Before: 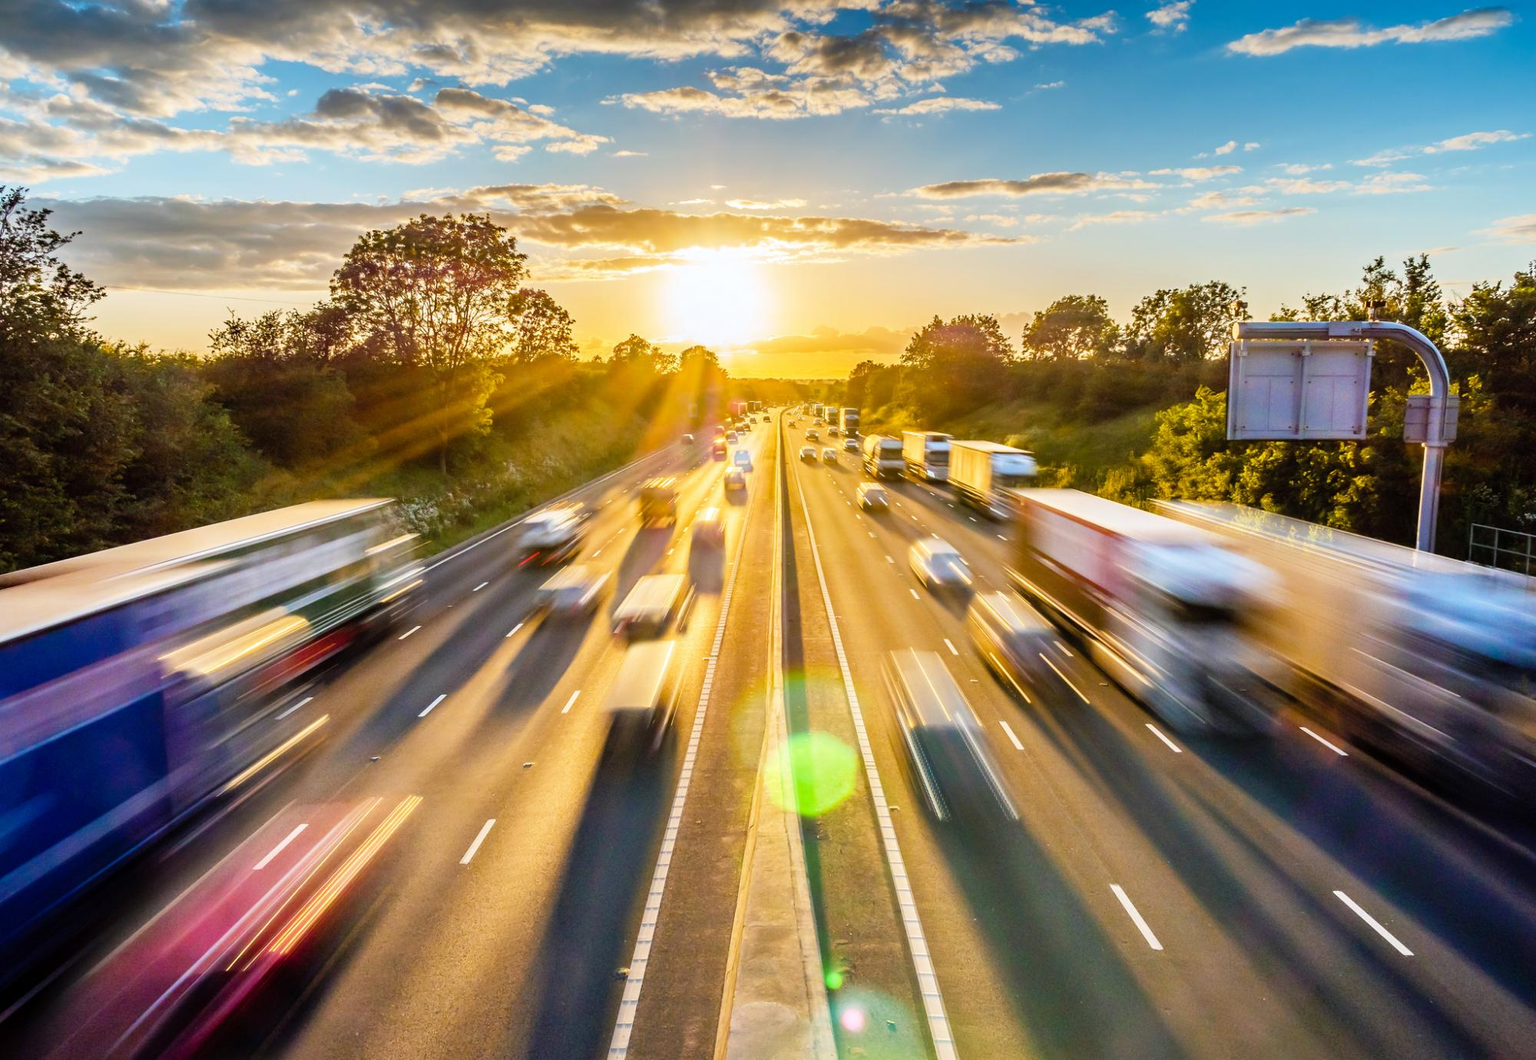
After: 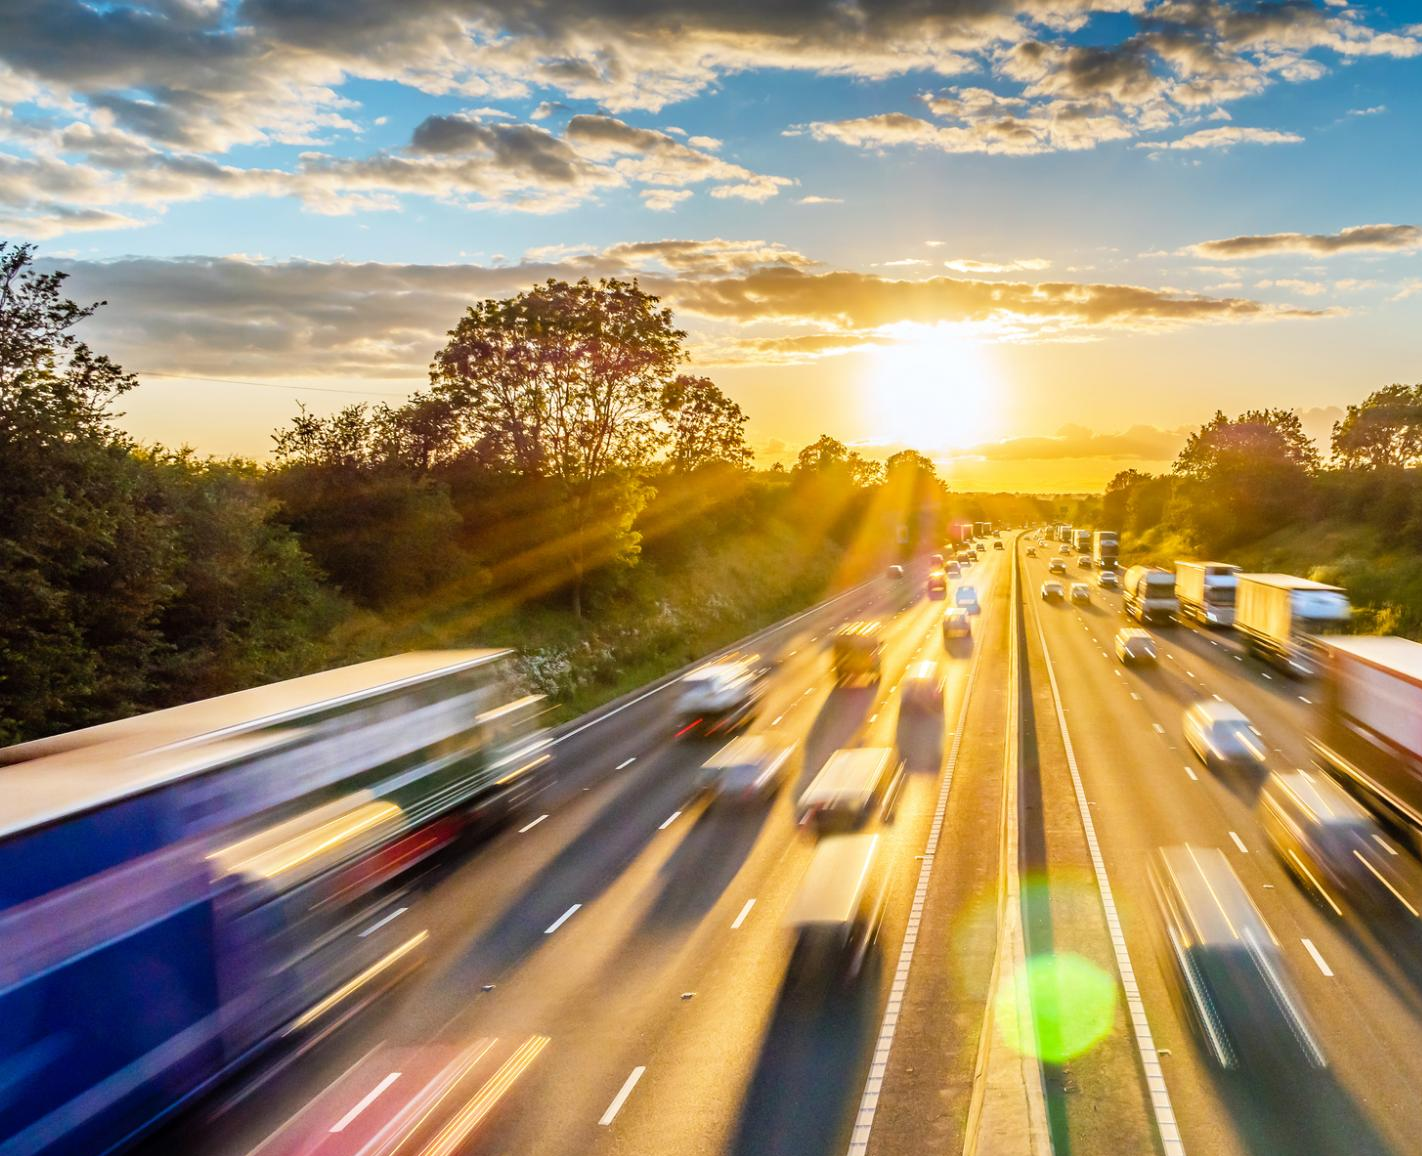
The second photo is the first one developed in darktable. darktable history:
crop: right 28.864%, bottom 16.161%
